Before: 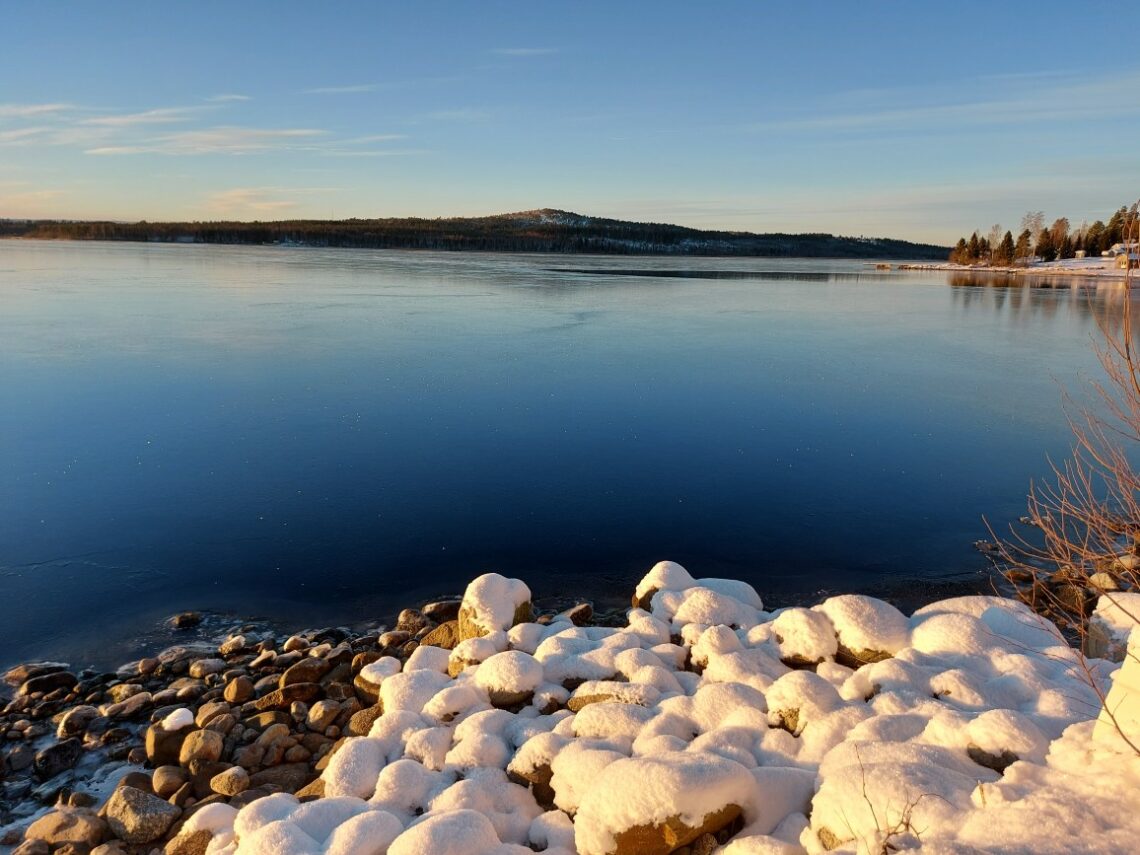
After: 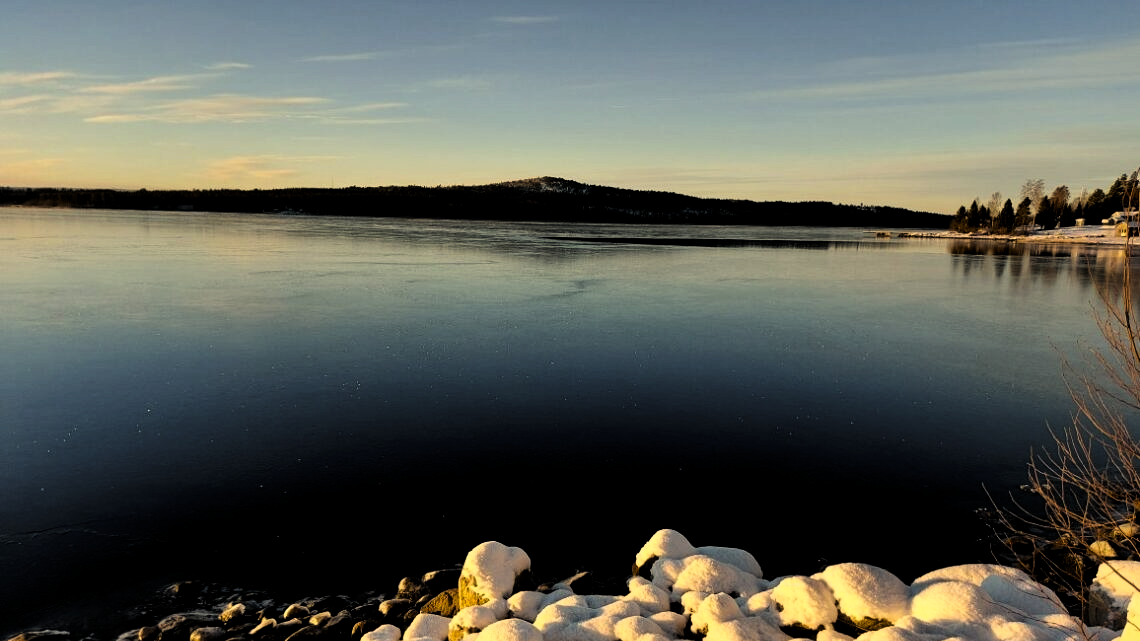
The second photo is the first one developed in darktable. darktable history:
tone curve: curves: ch0 [(0, 0) (0.078, 0) (0.241, 0.056) (0.59, 0.574) (0.802, 0.868) (1, 1)], color space Lab, linked channels, preserve colors none
exposure: black level correction 0.009, exposure -0.159 EV, compensate highlight preservation false
crop: top 3.857%, bottom 21.132%
color correction: highlights a* 2.72, highlights b* 22.8
